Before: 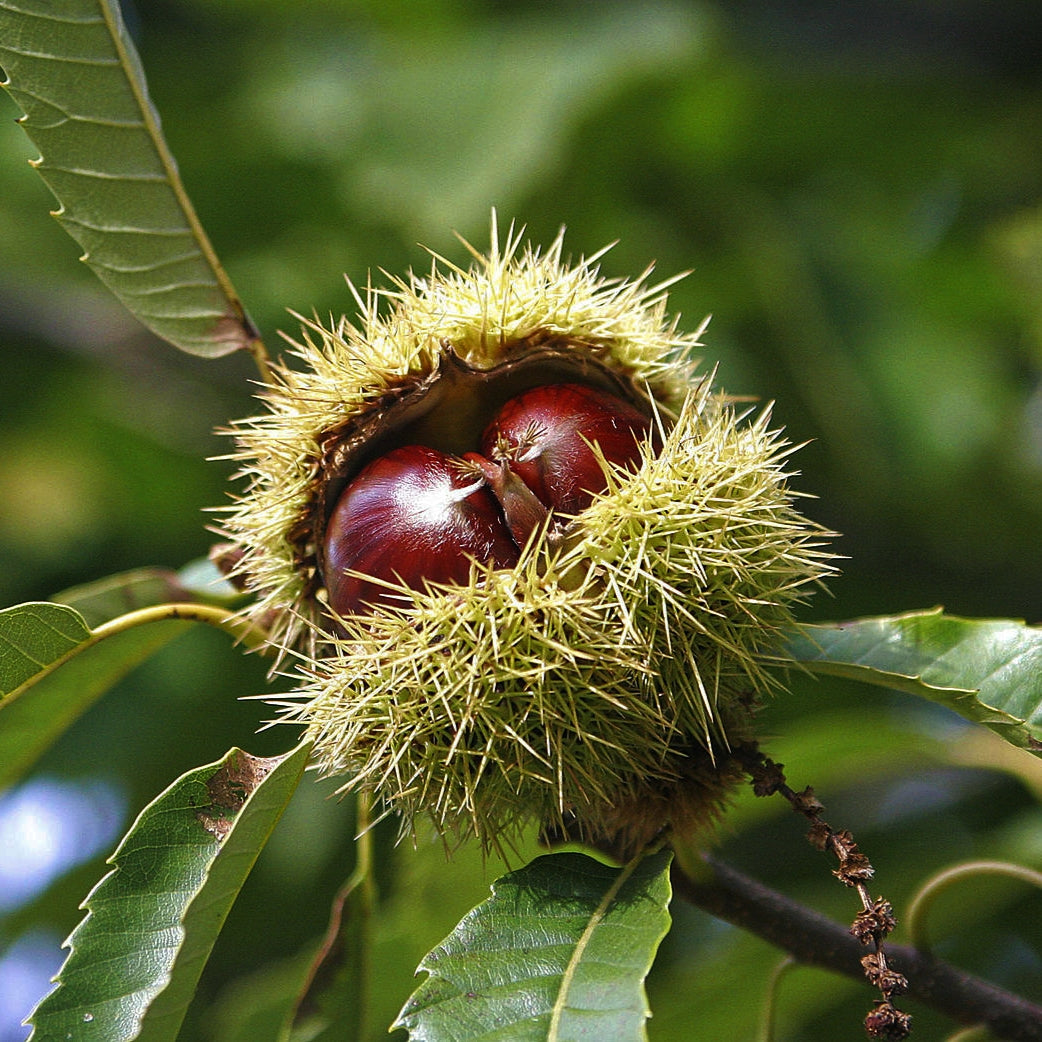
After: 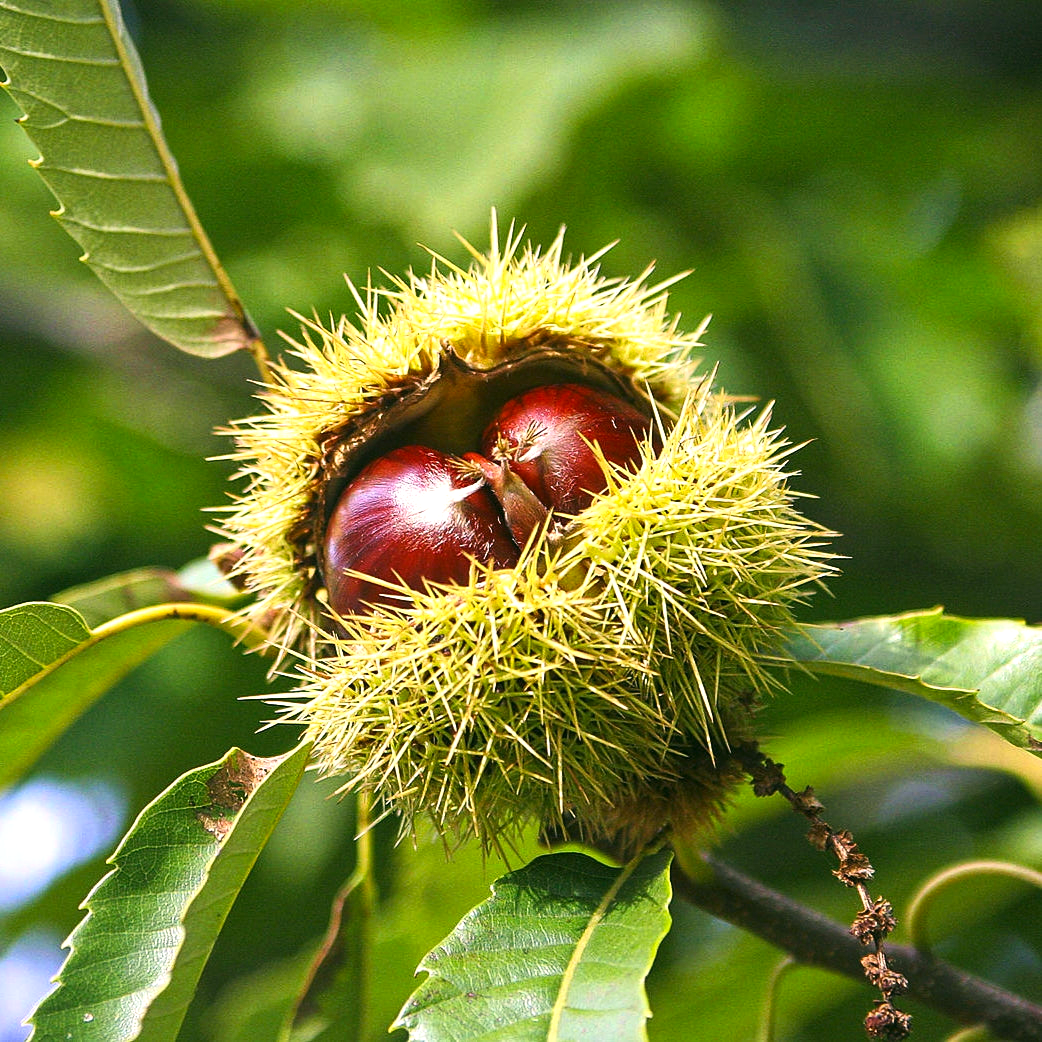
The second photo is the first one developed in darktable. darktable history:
color correction: highlights a* 4.02, highlights b* 4.98, shadows a* -7.55, shadows b* 4.98
contrast brightness saturation: contrast 0.2, brightness 0.16, saturation 0.22
exposure: black level correction 0, exposure 0.5 EV, compensate highlight preservation false
